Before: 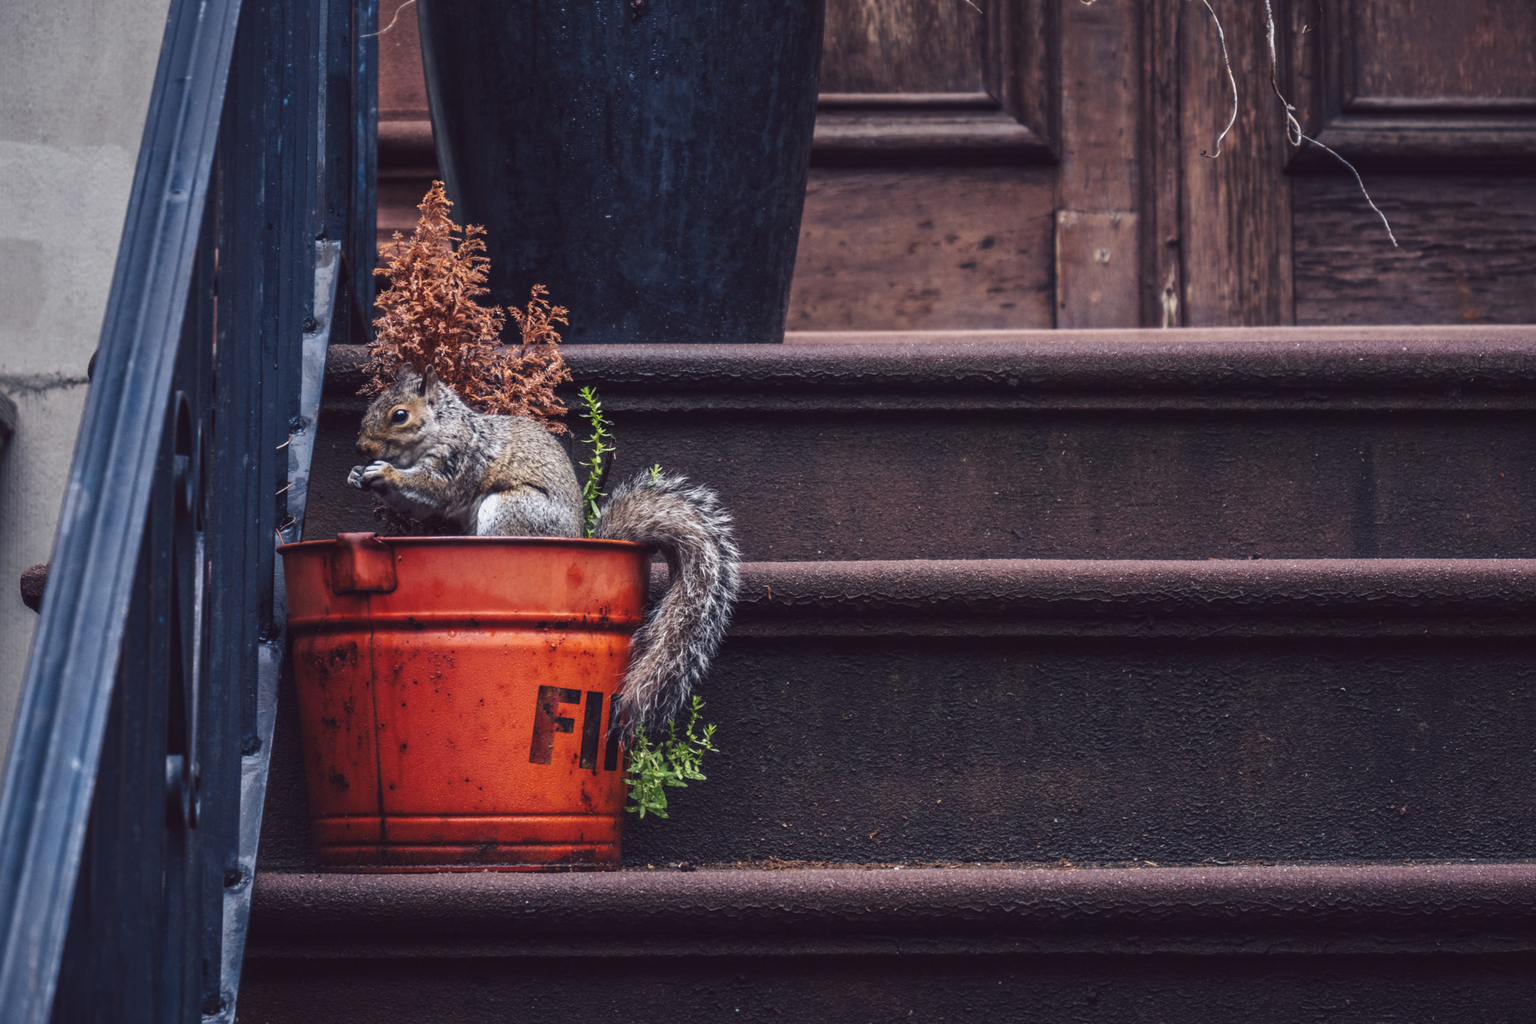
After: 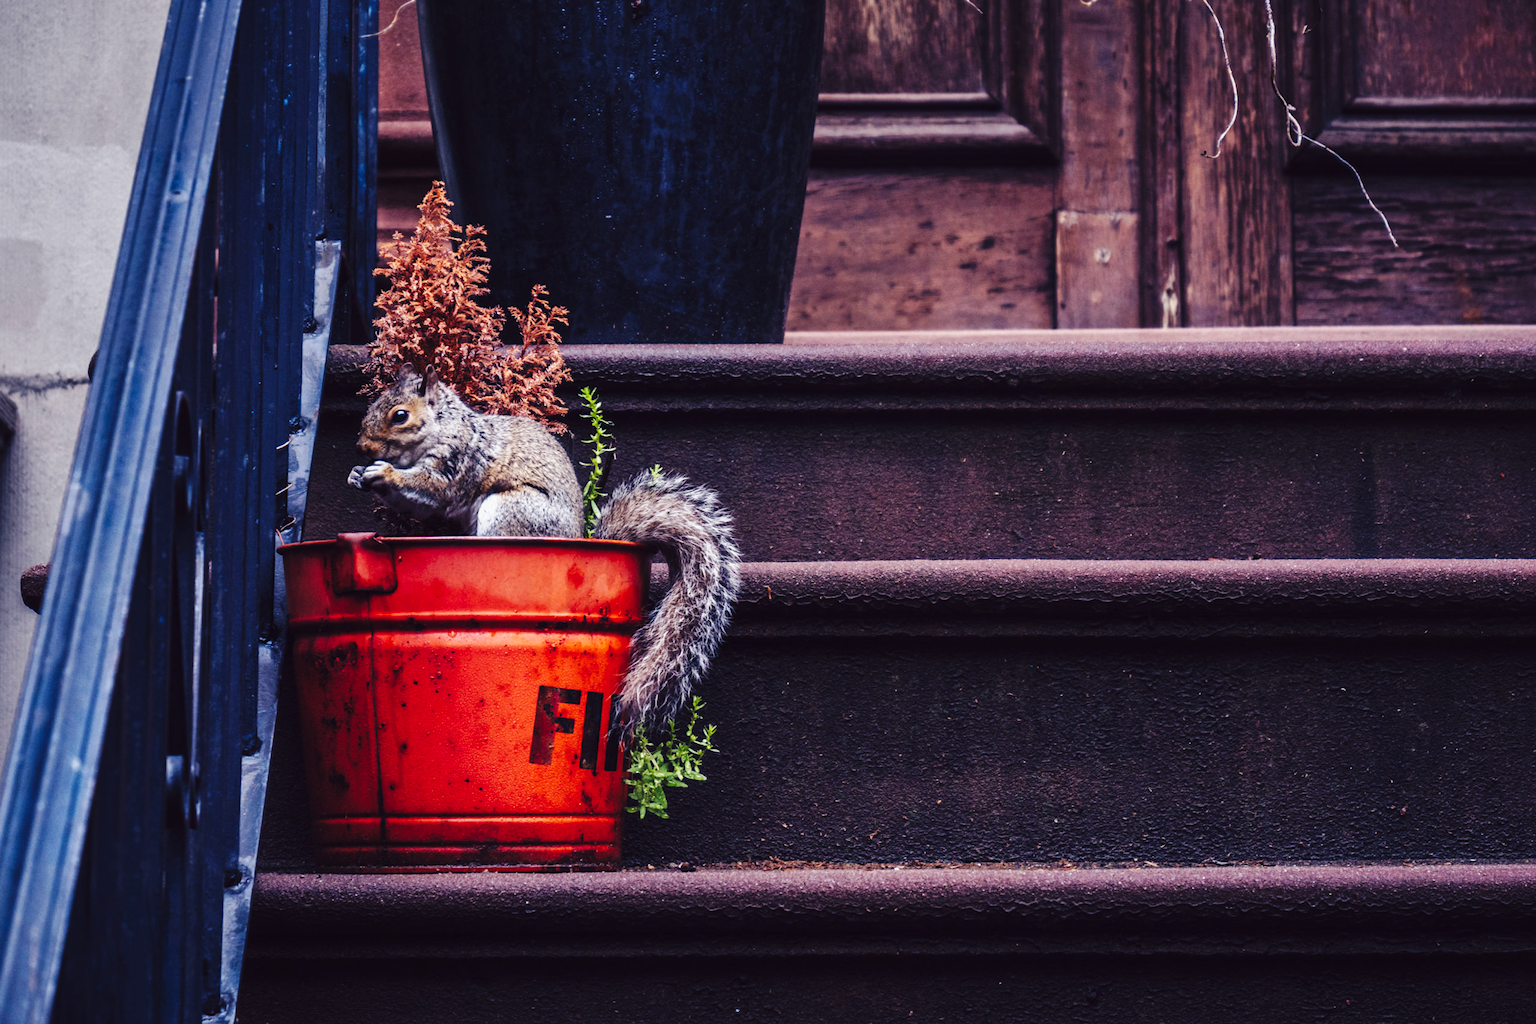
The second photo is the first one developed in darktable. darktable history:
color balance: gamma [0.9, 0.988, 0.975, 1.025], gain [1.05, 1, 1, 1]
base curve: curves: ch0 [(0, 0) (0.036, 0.025) (0.121, 0.166) (0.206, 0.329) (0.605, 0.79) (1, 1)], preserve colors none
shadows and highlights: shadows 25, highlights -25
